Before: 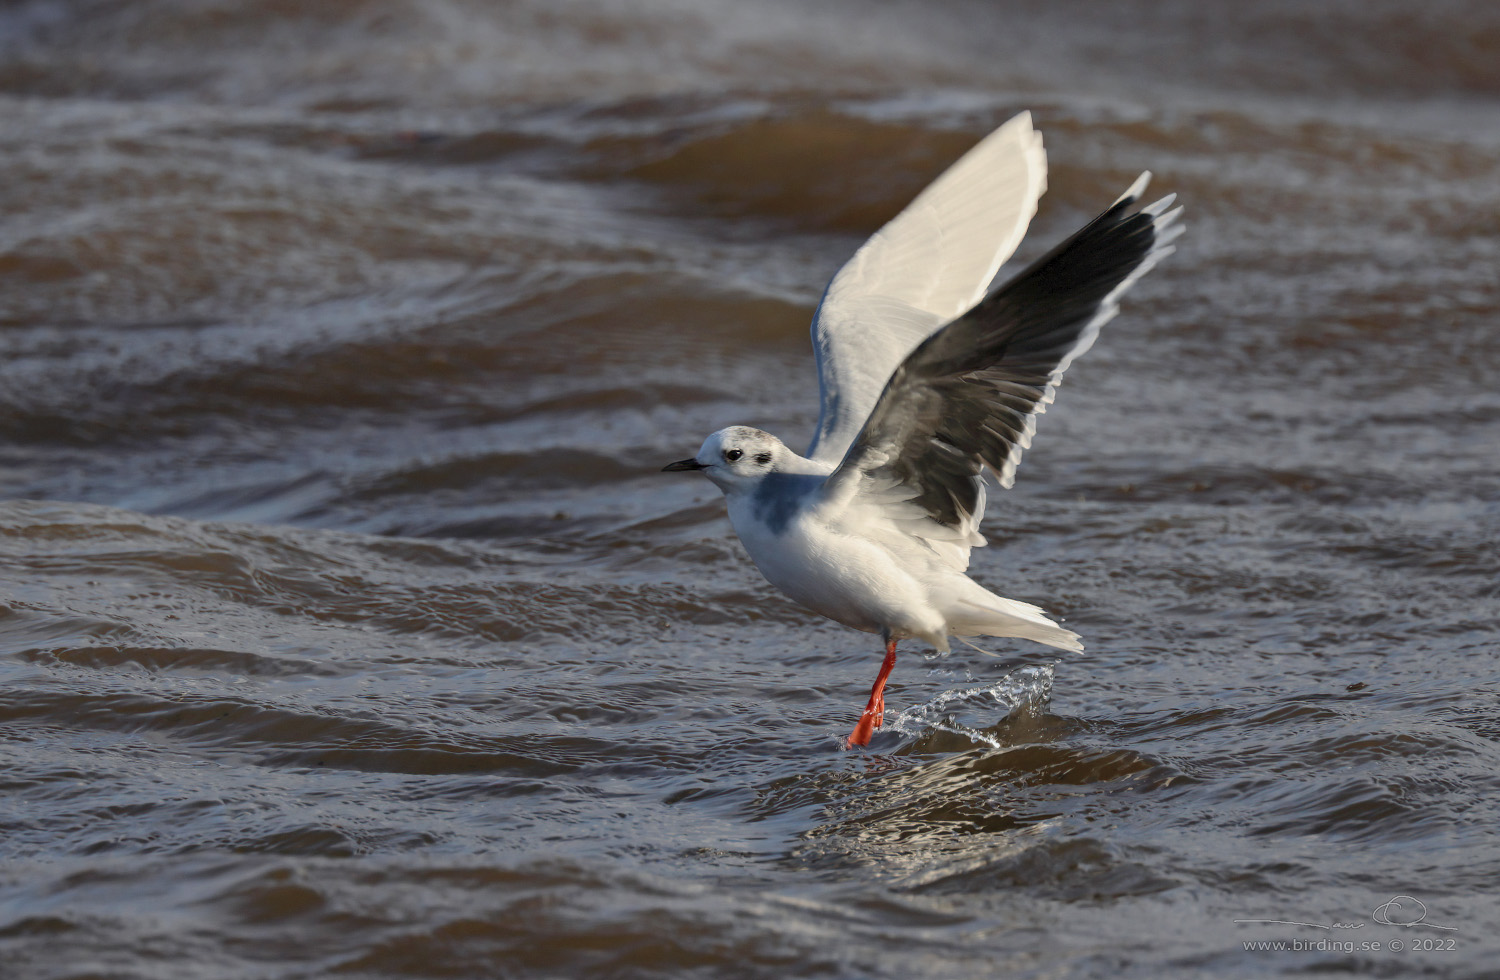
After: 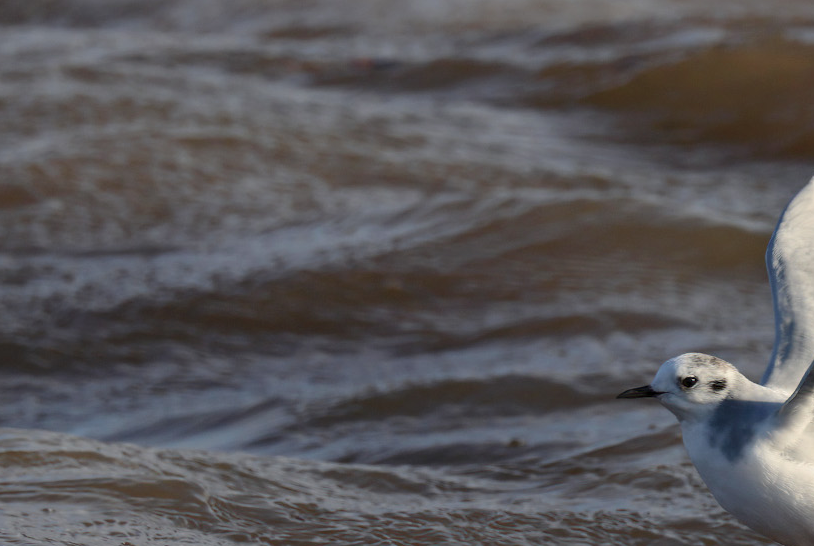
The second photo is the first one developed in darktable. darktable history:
crop and rotate: left 3.064%, top 7.453%, right 42.607%, bottom 36.813%
